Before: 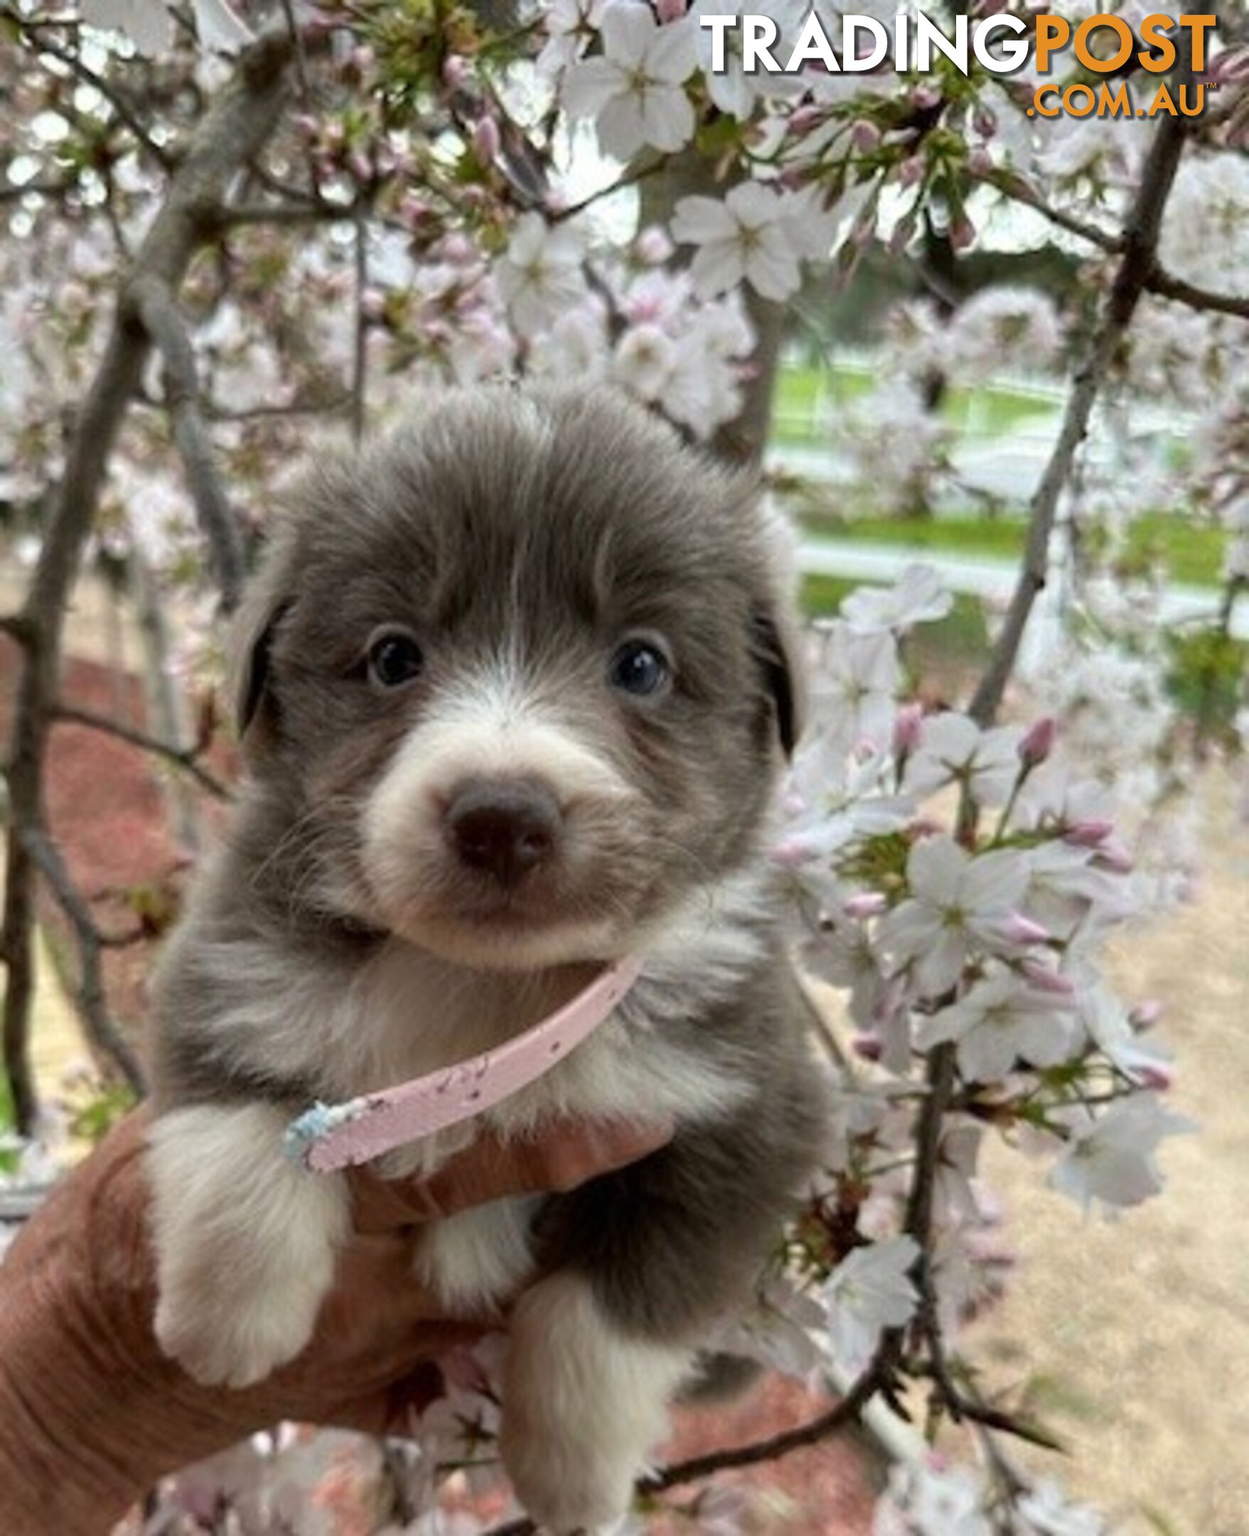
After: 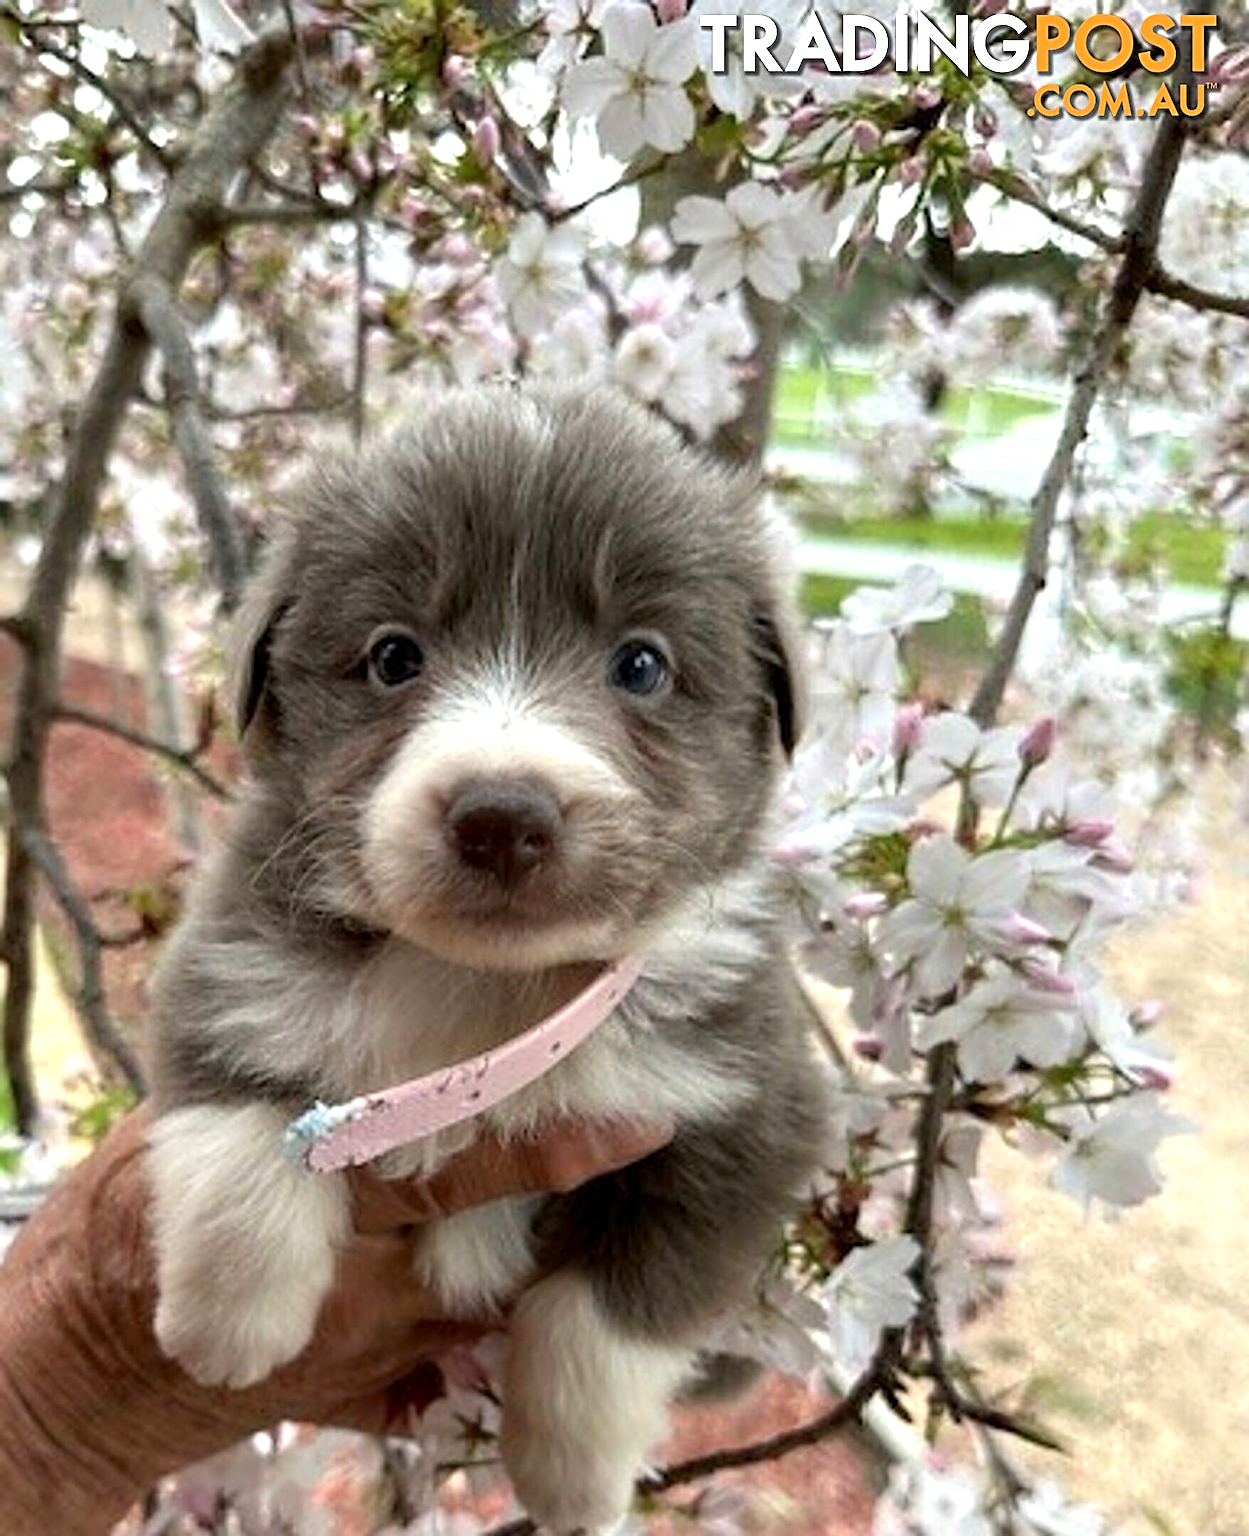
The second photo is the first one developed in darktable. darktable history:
levels: white 99.89%
exposure: black level correction 0.001, exposure 0.5 EV, compensate highlight preservation false
sharpen: radius 2.841, amount 0.703
